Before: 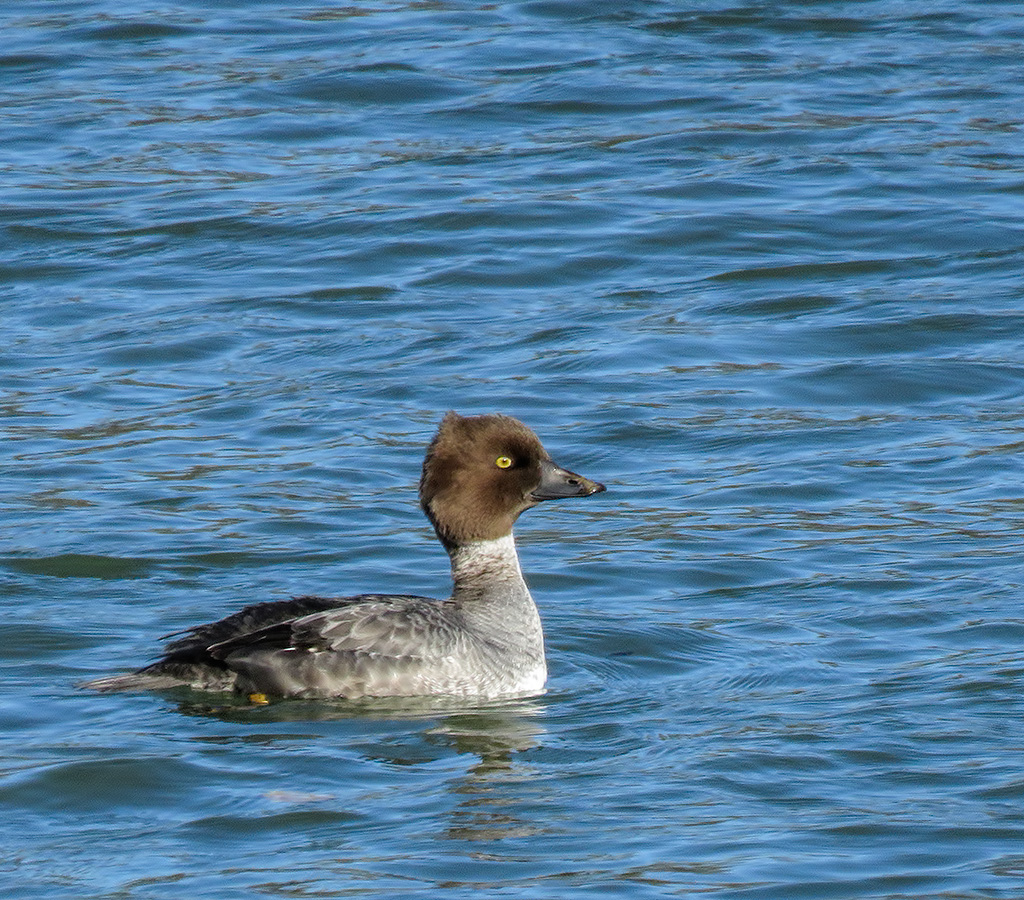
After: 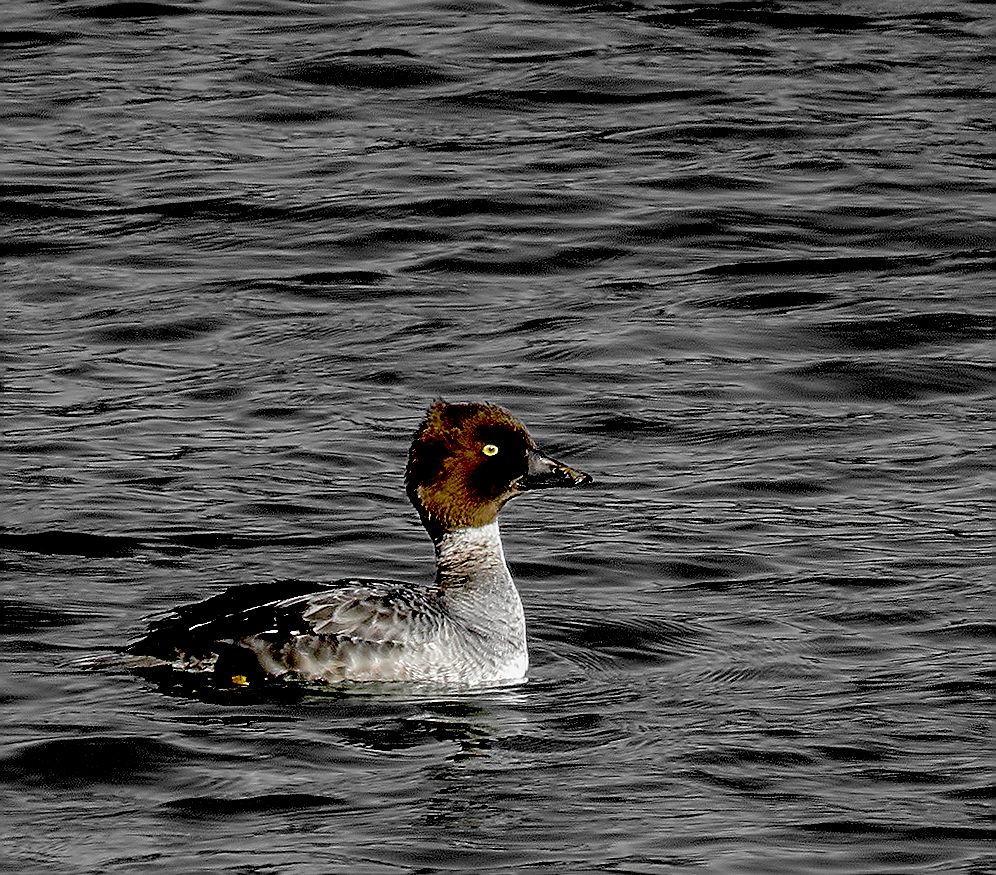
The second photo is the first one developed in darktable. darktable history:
sharpen: radius 1.391, amount 1.232, threshold 0.813
crop and rotate: angle -1.43°
color zones: curves: ch0 [(0, 0.447) (0.184, 0.543) (0.323, 0.476) (0.429, 0.445) (0.571, 0.443) (0.714, 0.451) (0.857, 0.452) (1, 0.447)]; ch1 [(0, 0.464) (0.176, 0.46) (0.287, 0.177) (0.429, 0.002) (0.571, 0) (0.714, 0) (0.857, 0) (1, 0.464)]
exposure: black level correction 0.098, exposure -0.095 EV, compensate exposure bias true, compensate highlight preservation false
